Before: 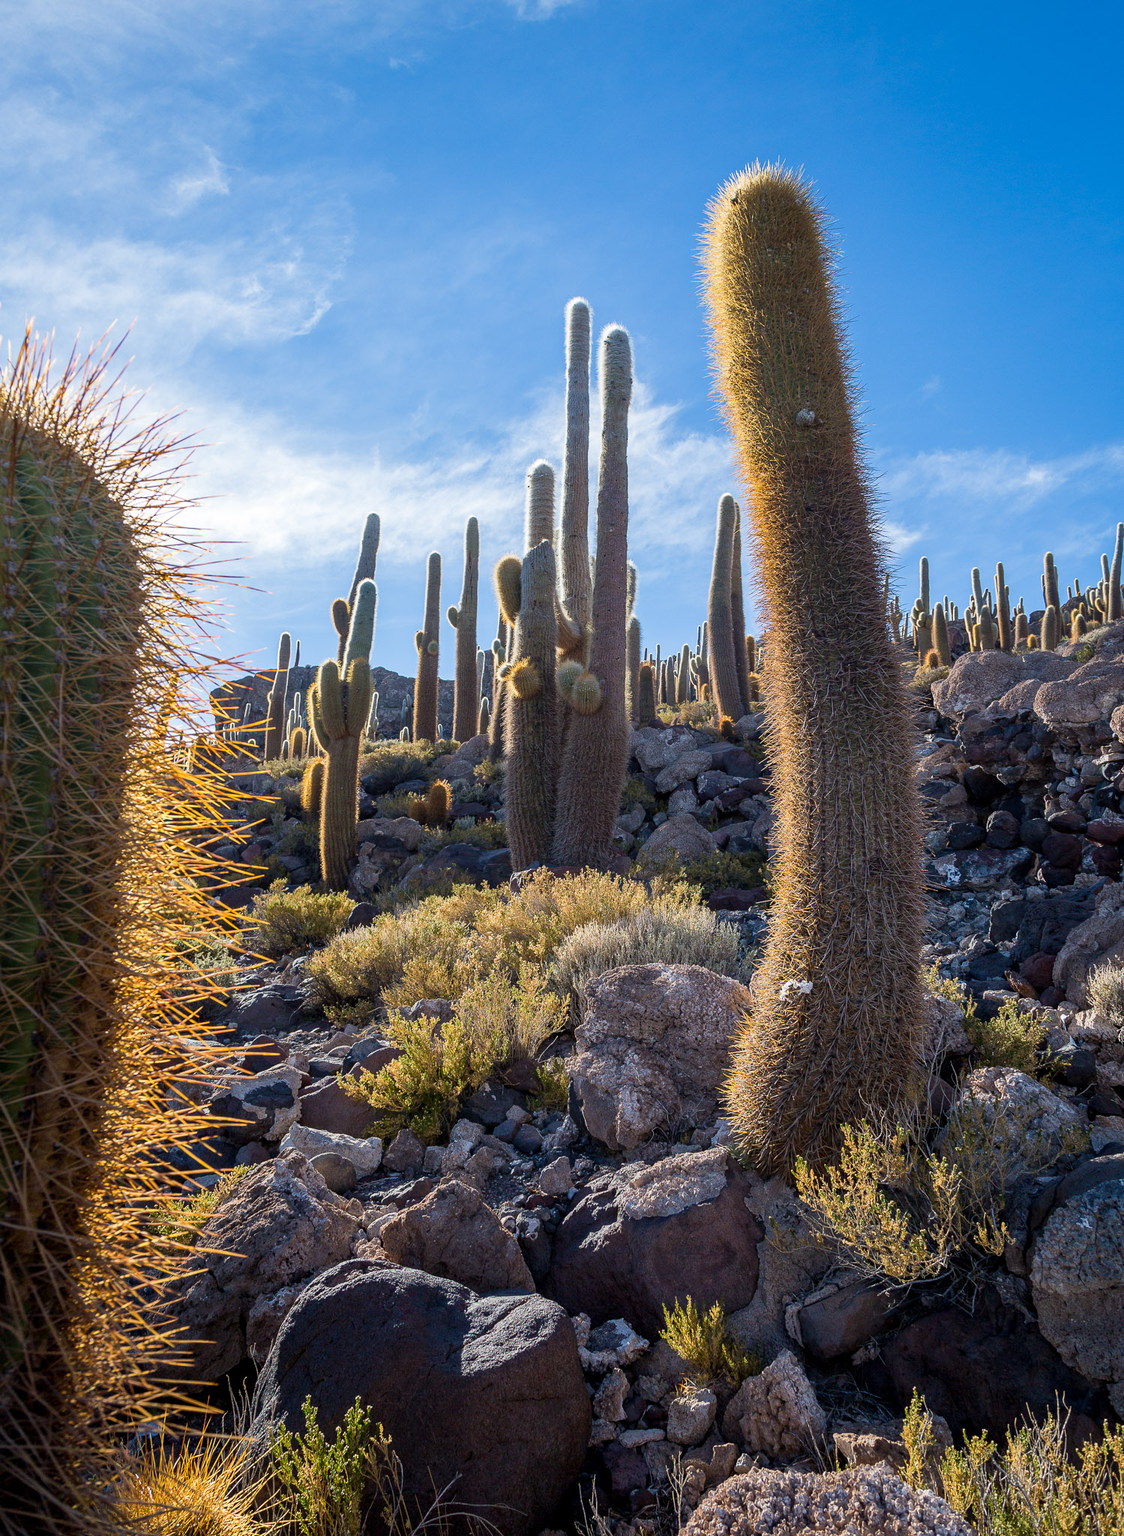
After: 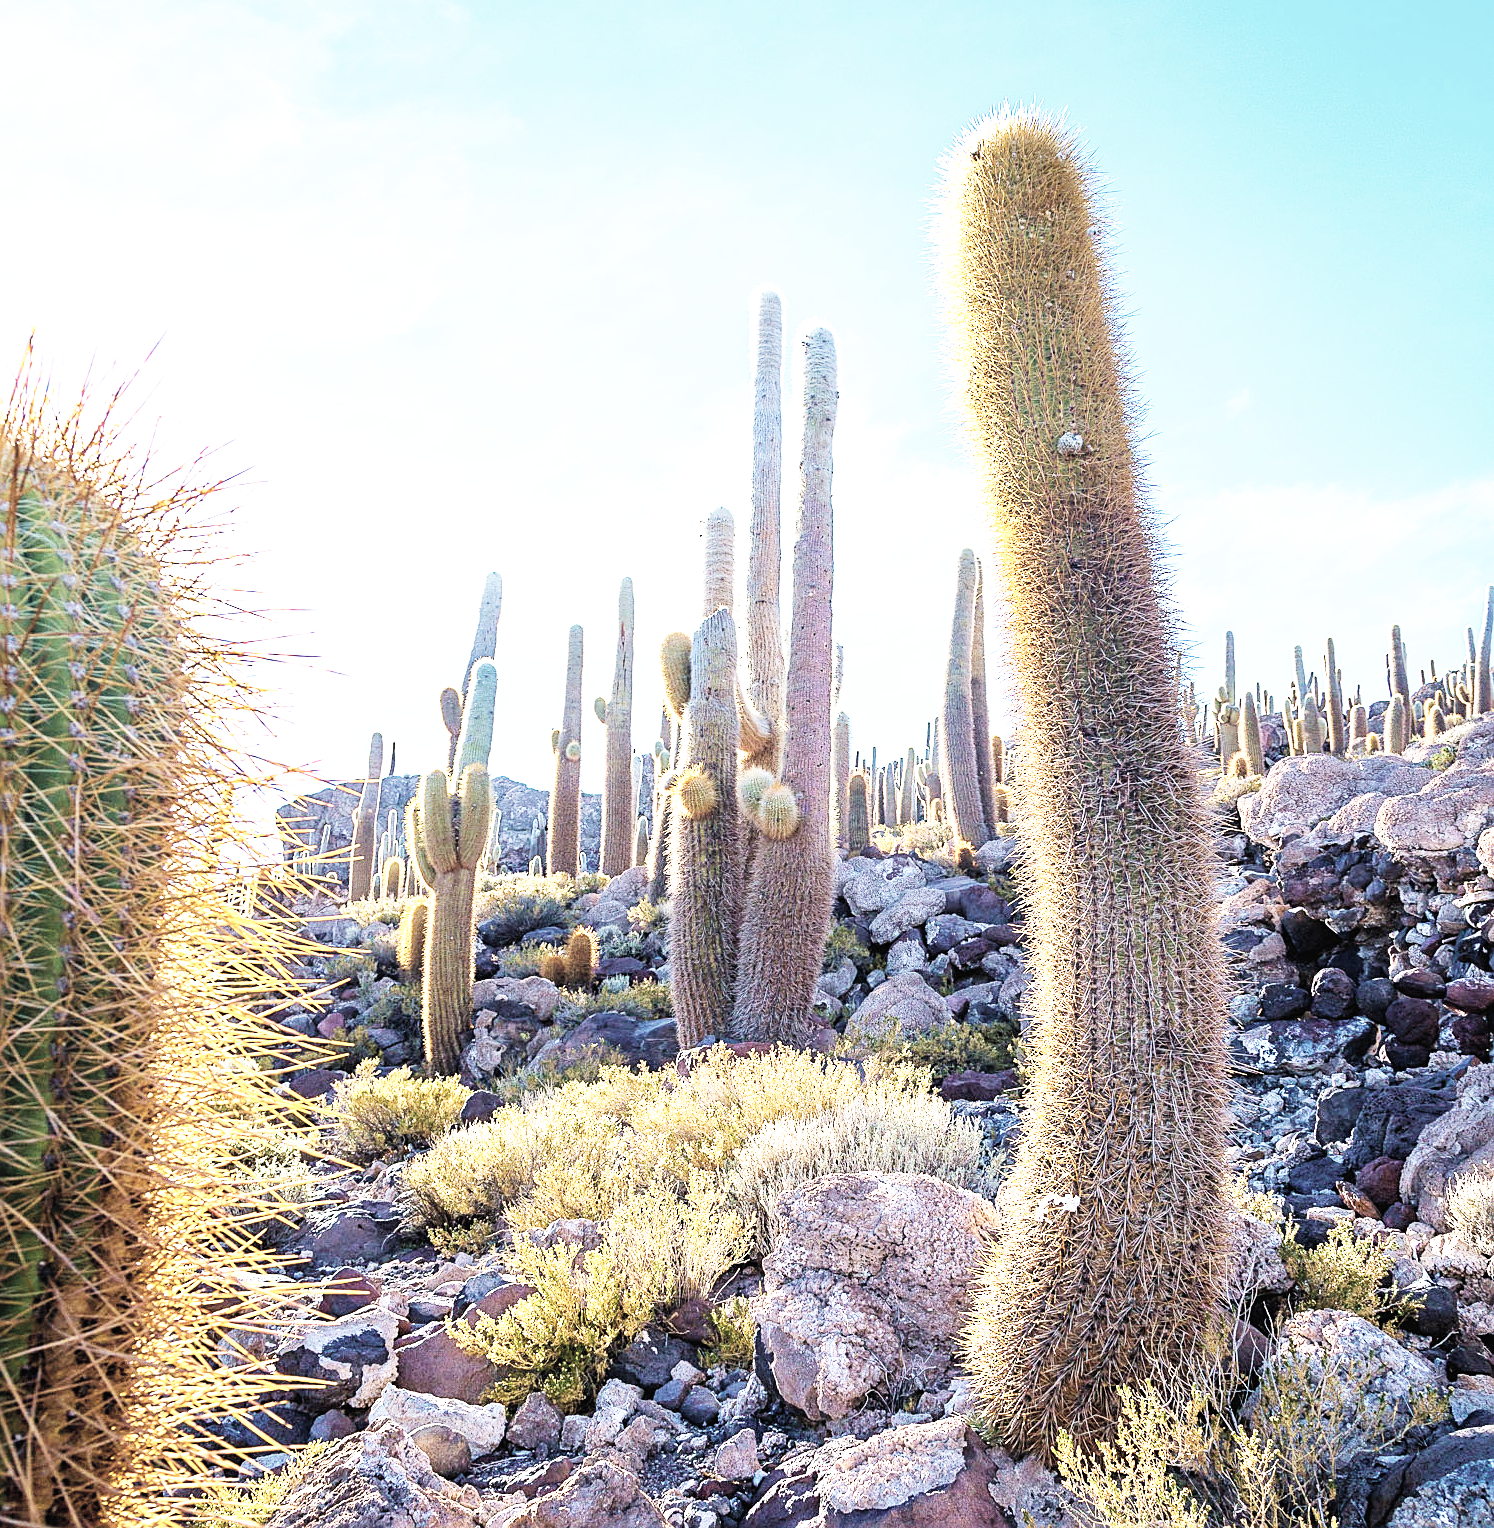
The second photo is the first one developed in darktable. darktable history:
exposure: black level correction 0, exposure 1.001 EV, compensate highlight preservation false
velvia: strength 39.8%
base curve: curves: ch0 [(0, 0) (0.007, 0.004) (0.027, 0.03) (0.046, 0.07) (0.207, 0.54) (0.442, 0.872) (0.673, 0.972) (1, 1)], preserve colors none
crop: left 0.31%, top 5.526%, bottom 19.854%
color balance rgb: perceptual saturation grading › global saturation 19.746%
sharpen: on, module defaults
contrast brightness saturation: brightness 0.18, saturation -0.485
